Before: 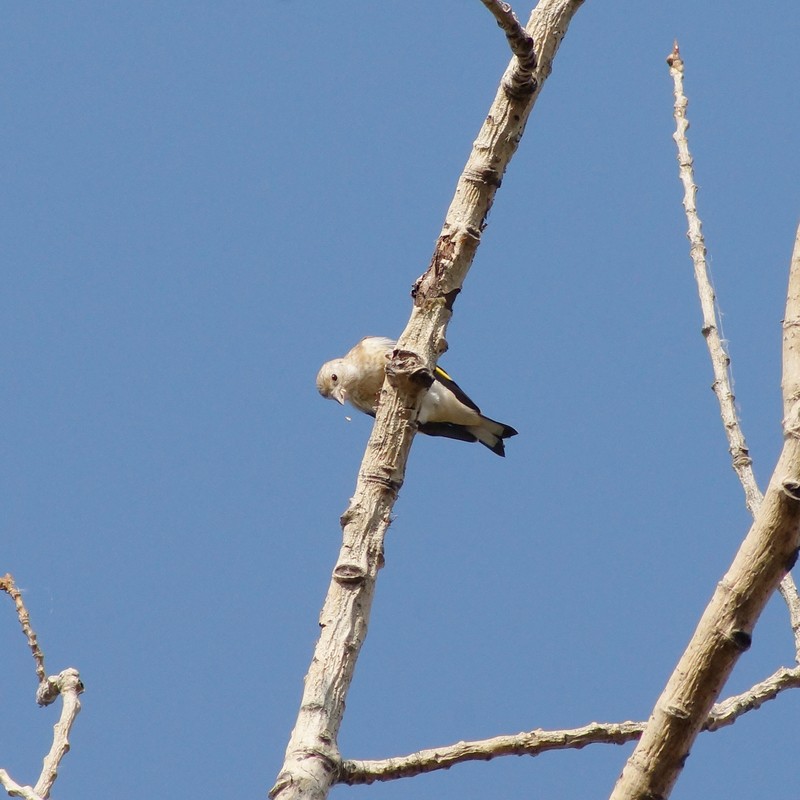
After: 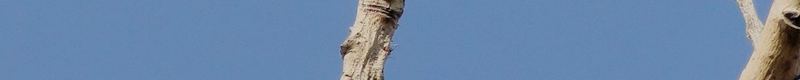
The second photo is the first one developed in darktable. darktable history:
crop and rotate: top 59.084%, bottom 30.916%
filmic rgb: black relative exposure -7.65 EV, white relative exposure 4.56 EV, hardness 3.61, color science v6 (2022)
shadows and highlights: low approximation 0.01, soften with gaussian
